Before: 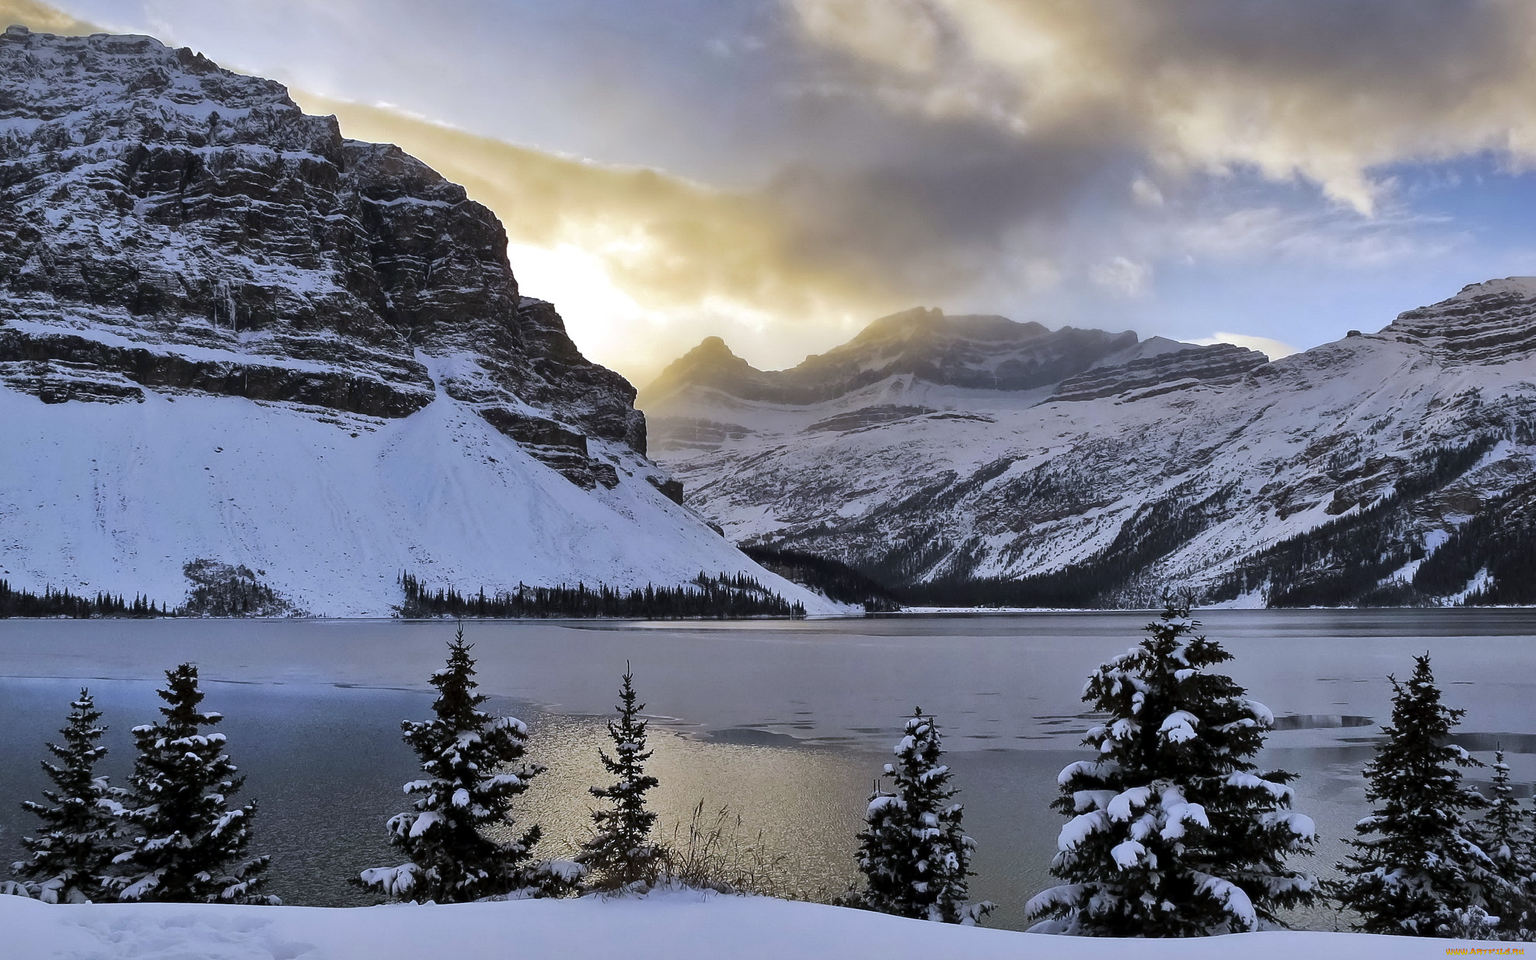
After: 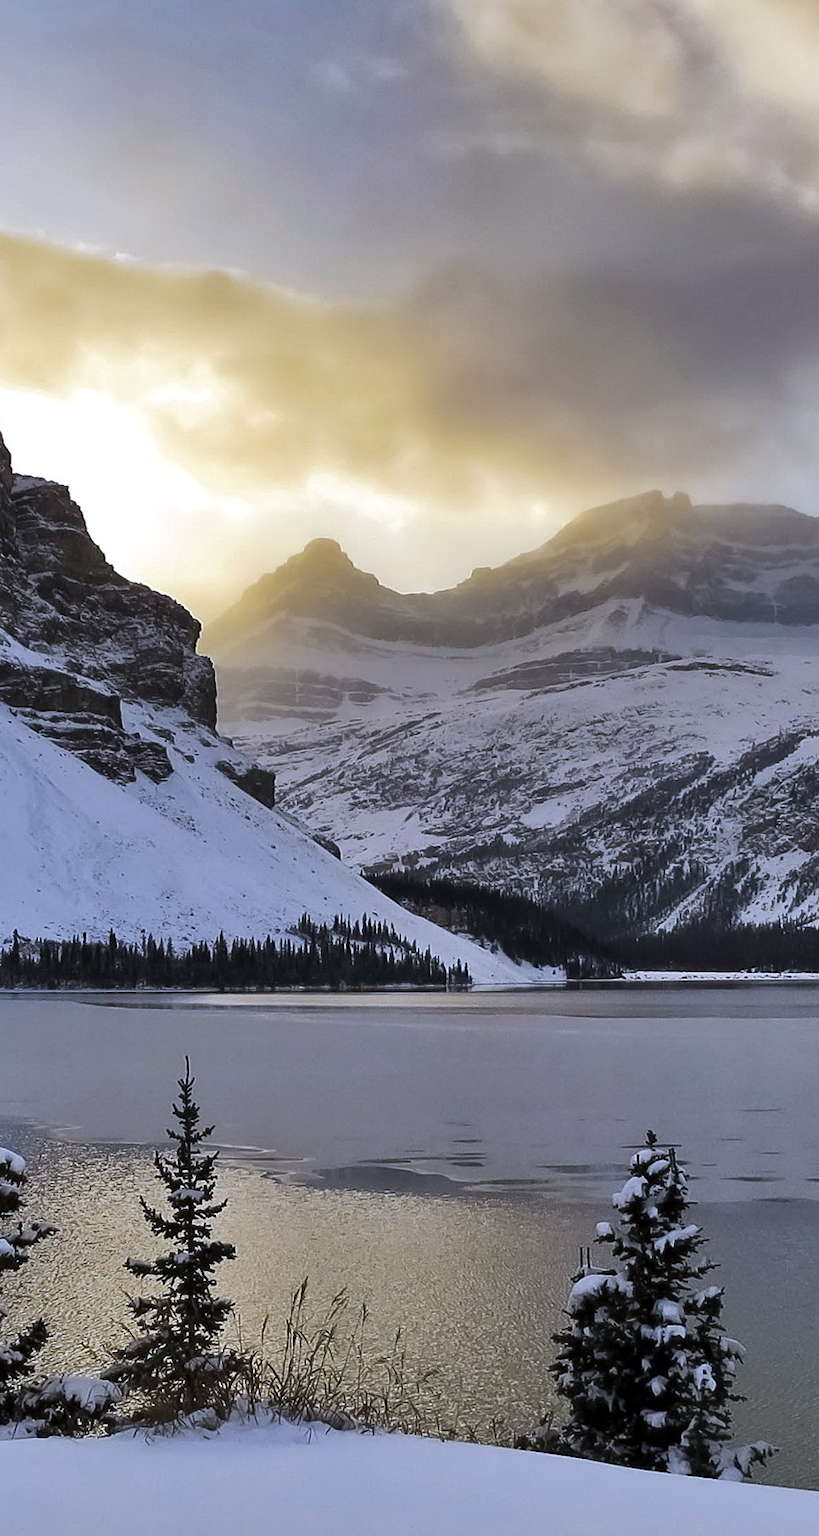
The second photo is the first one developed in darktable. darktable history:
crop: left 33.318%, right 33.302%
